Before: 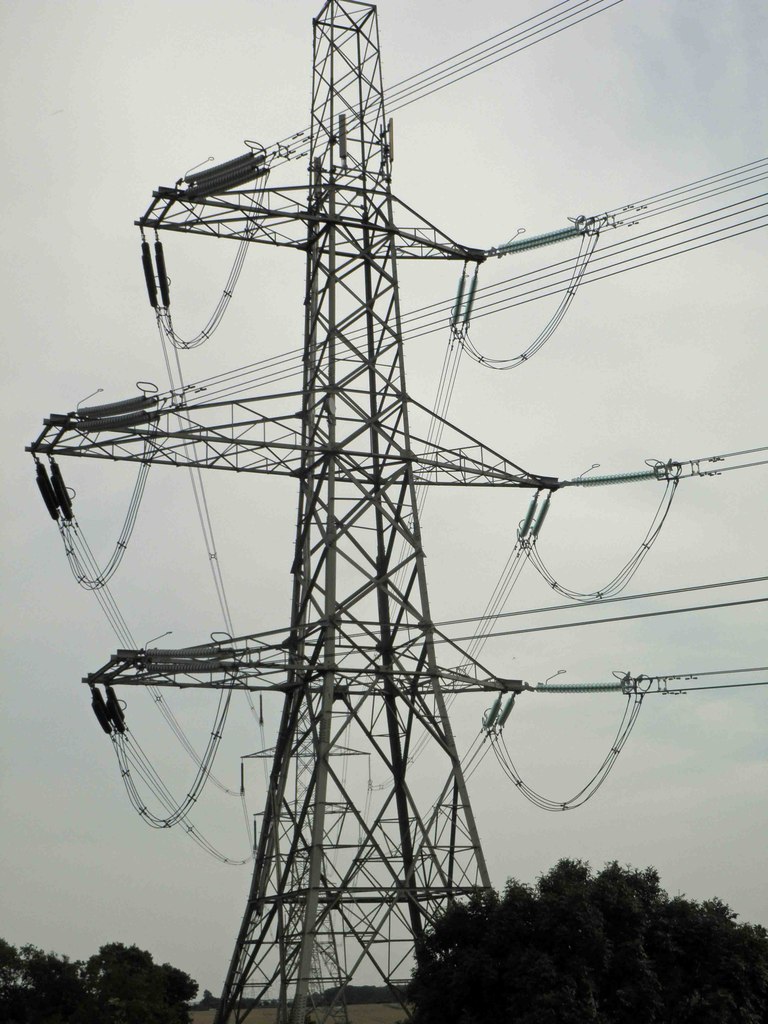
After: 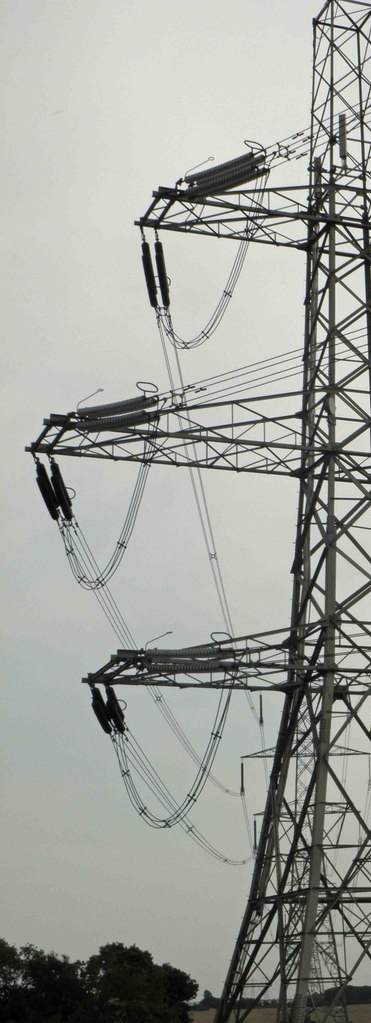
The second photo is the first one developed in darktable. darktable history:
crop and rotate: left 0.053%, top 0%, right 51.511%
